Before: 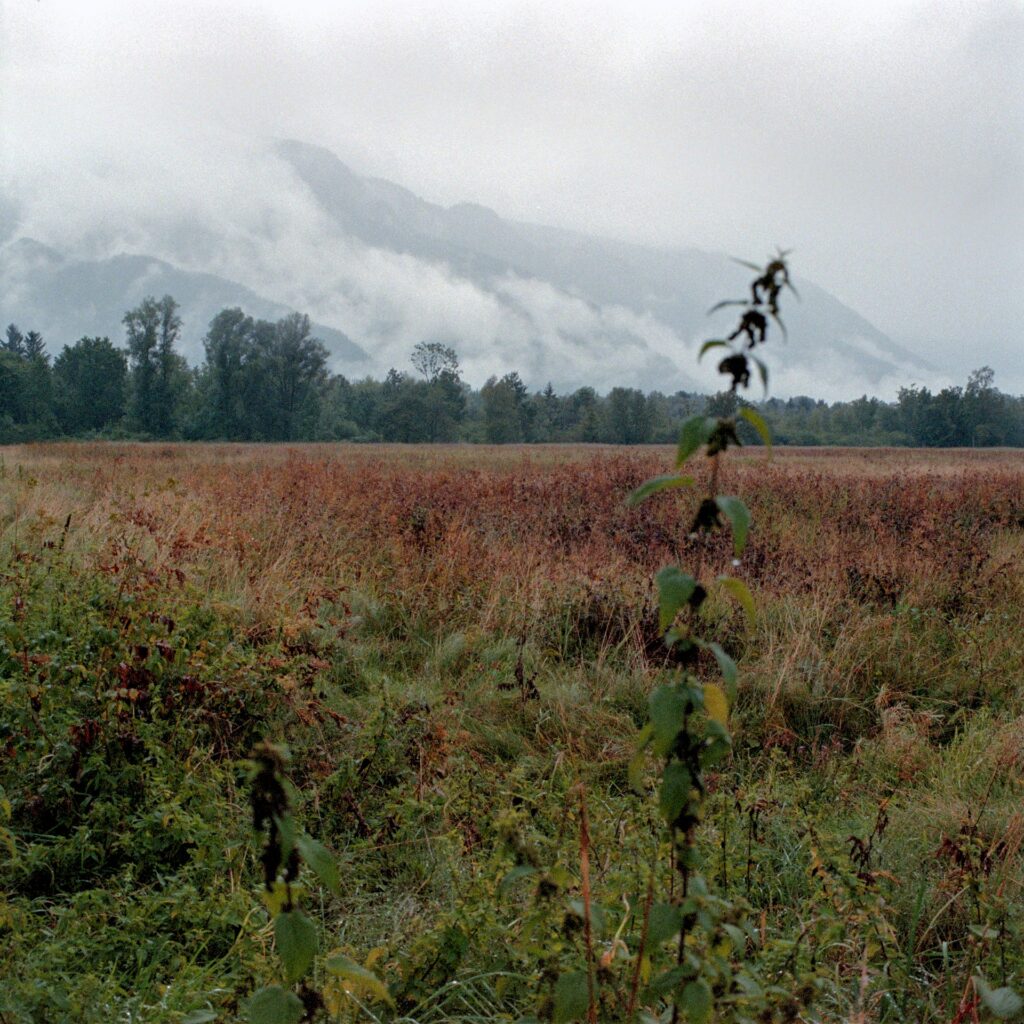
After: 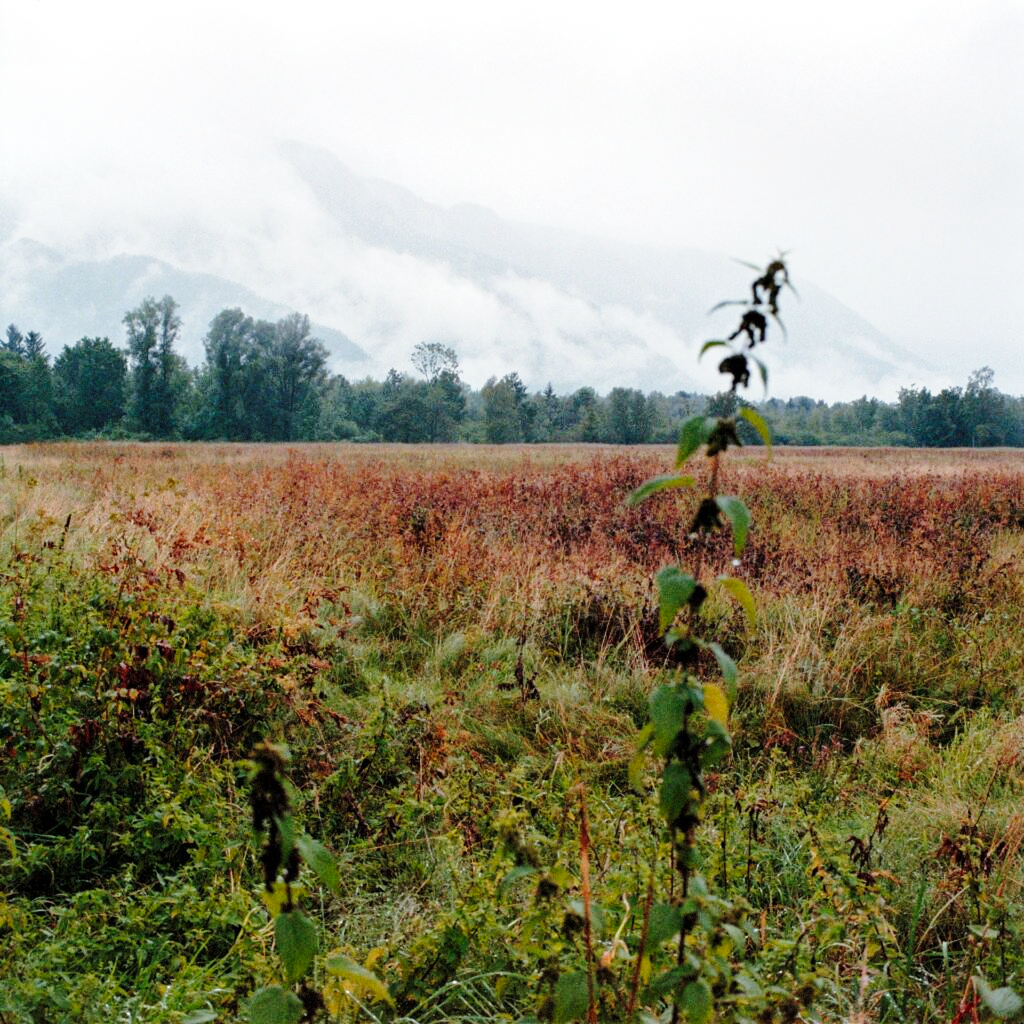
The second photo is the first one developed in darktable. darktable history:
exposure: exposure 0.131 EV, compensate highlight preservation false
base curve: curves: ch0 [(0, 0) (0.028, 0.03) (0.121, 0.232) (0.46, 0.748) (0.859, 0.968) (1, 1)], preserve colors none
